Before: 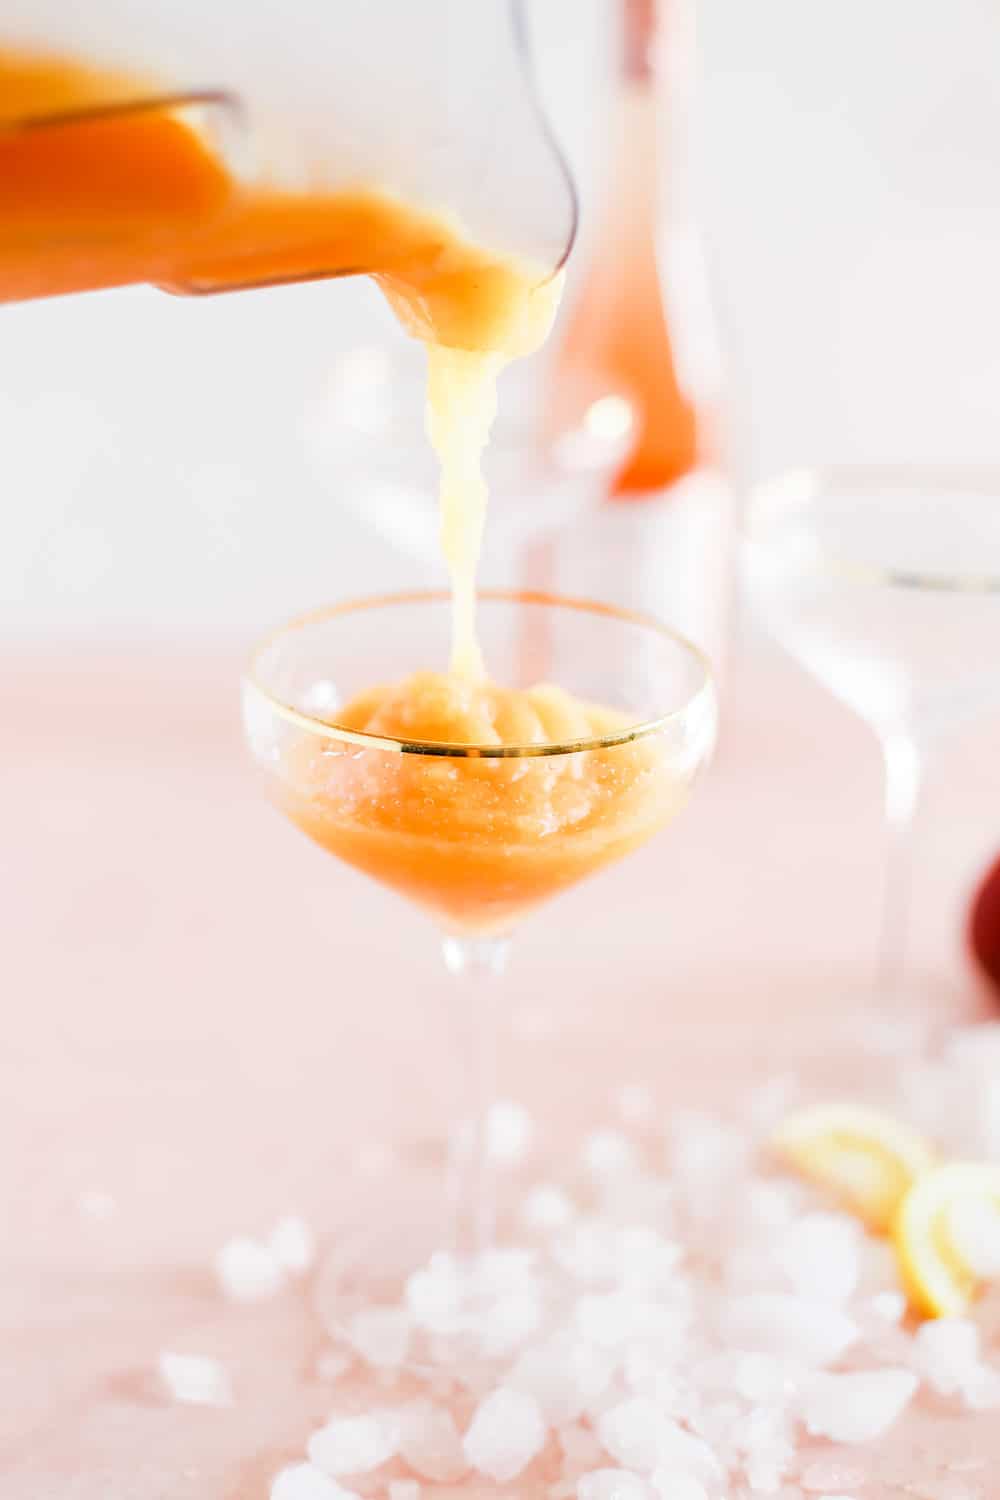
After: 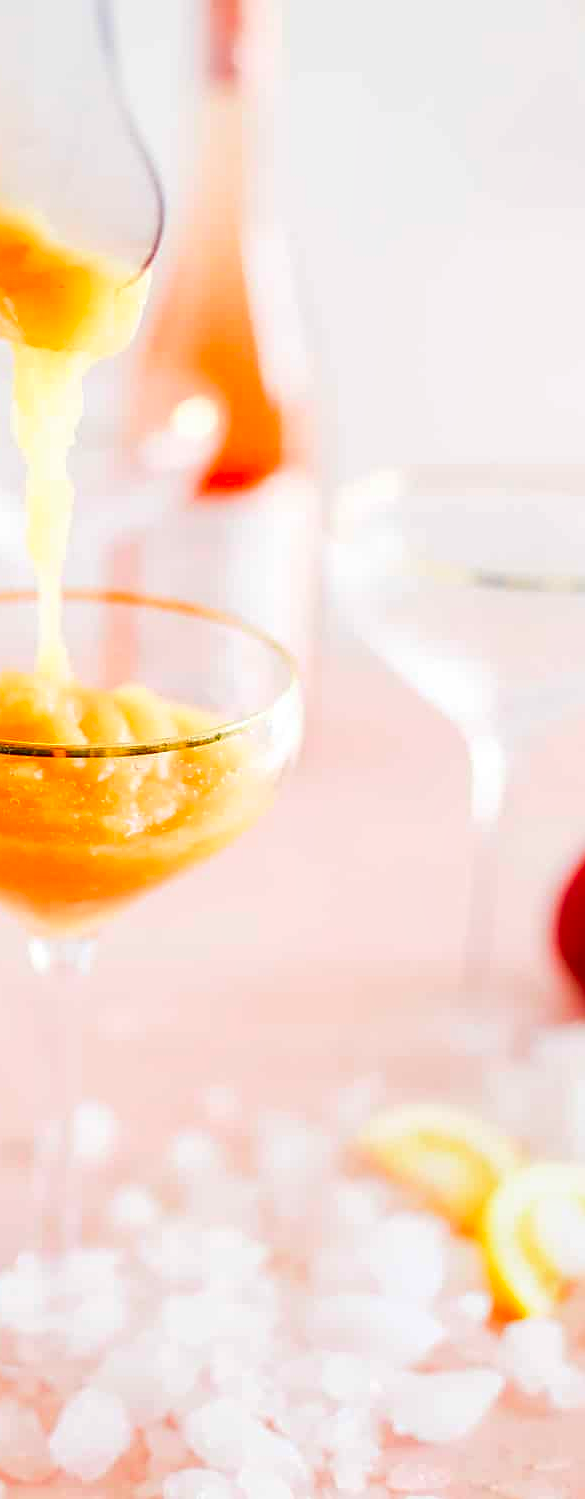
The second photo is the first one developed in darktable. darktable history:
contrast brightness saturation: saturation 0.5
sharpen: on, module defaults
white balance: emerald 1
local contrast: detail 110%
crop: left 41.402%
